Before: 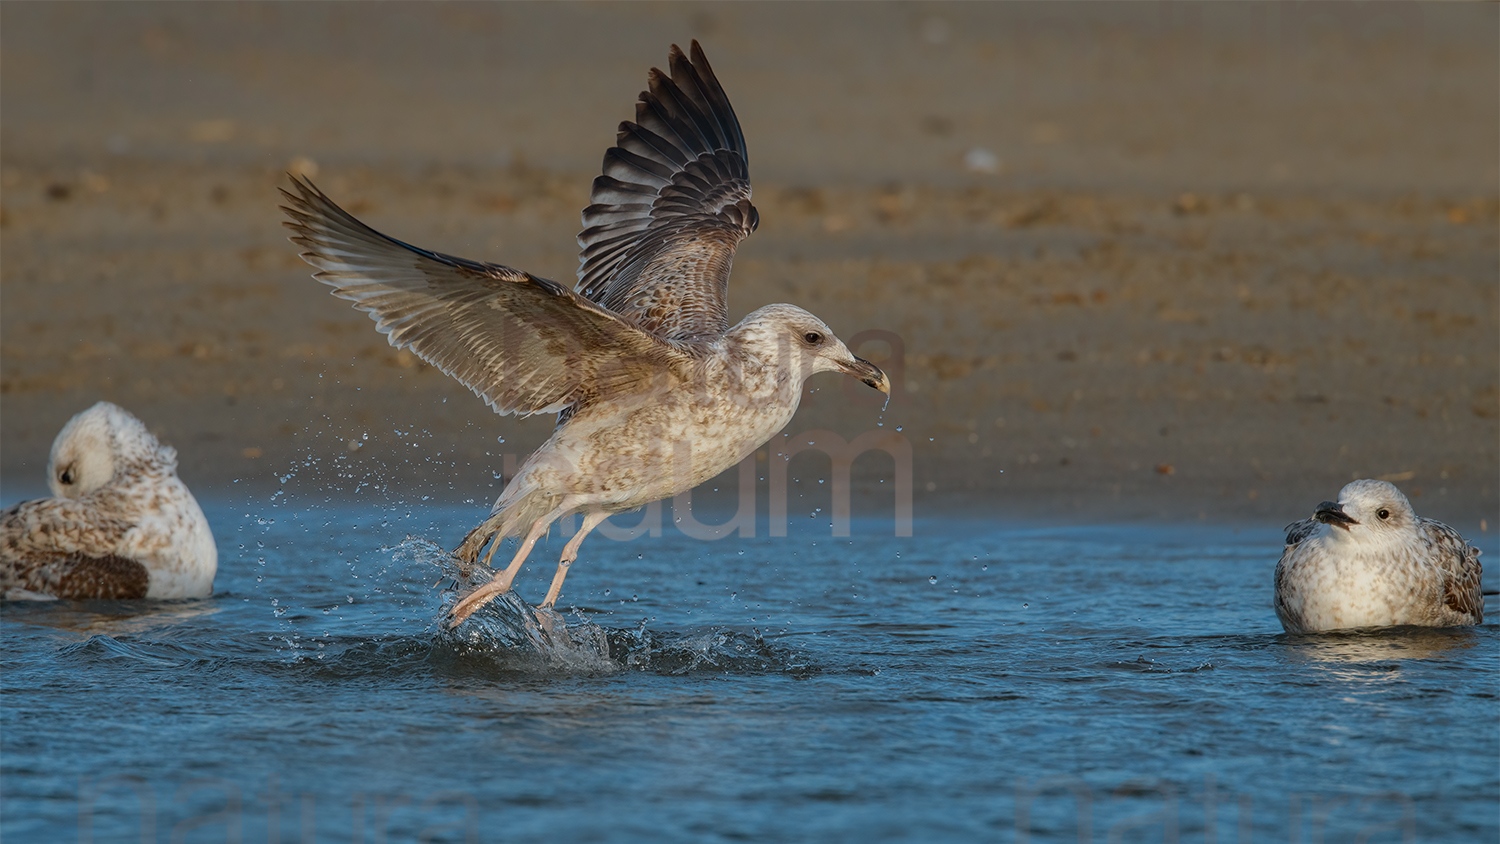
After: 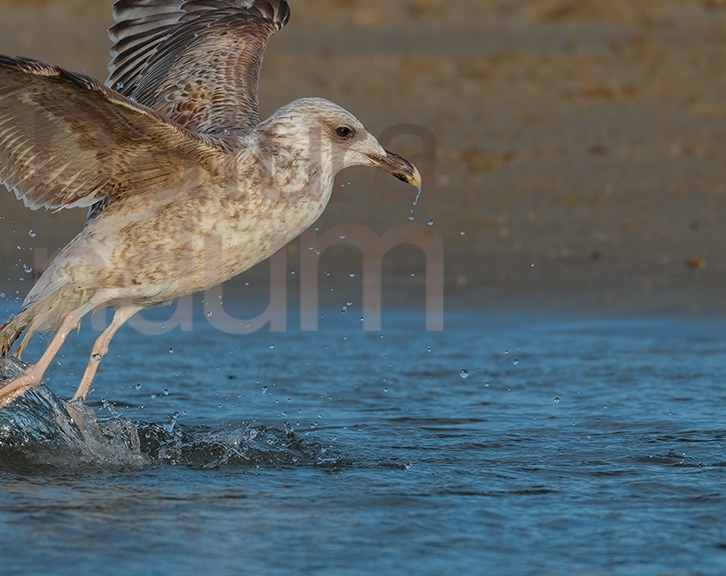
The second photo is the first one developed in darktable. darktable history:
crop: left 31.323%, top 24.437%, right 20.25%, bottom 6.411%
